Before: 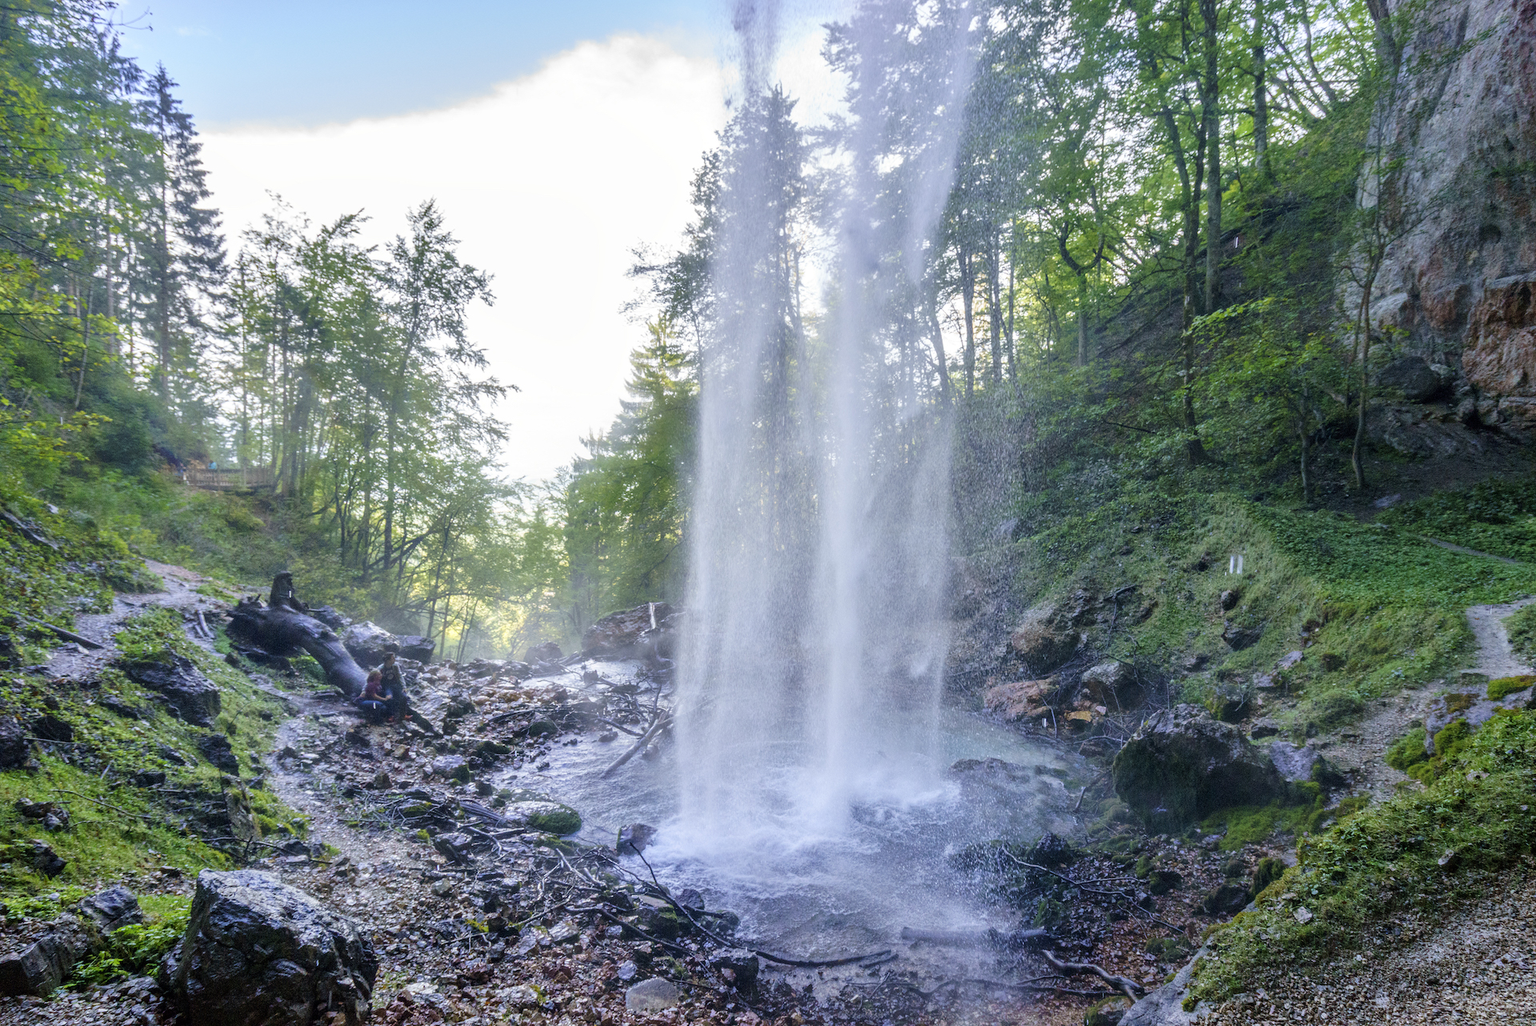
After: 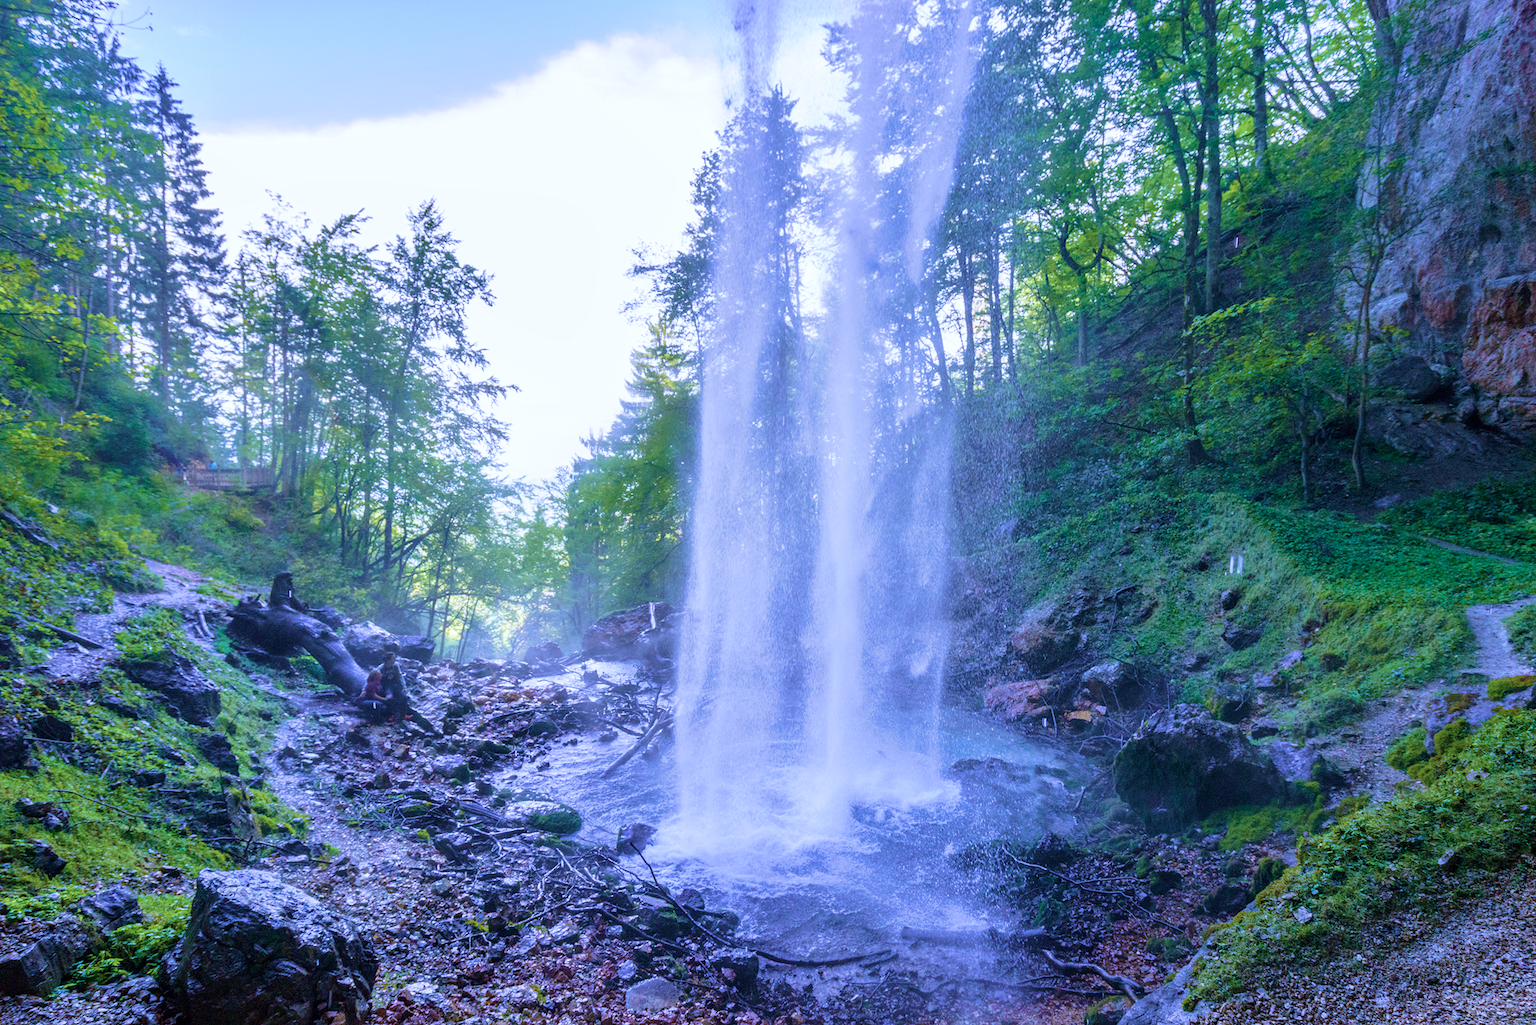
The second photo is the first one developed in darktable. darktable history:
velvia: strength 75%
color calibration: illuminant as shot in camera, x 0.379, y 0.396, temperature 4138.76 K
